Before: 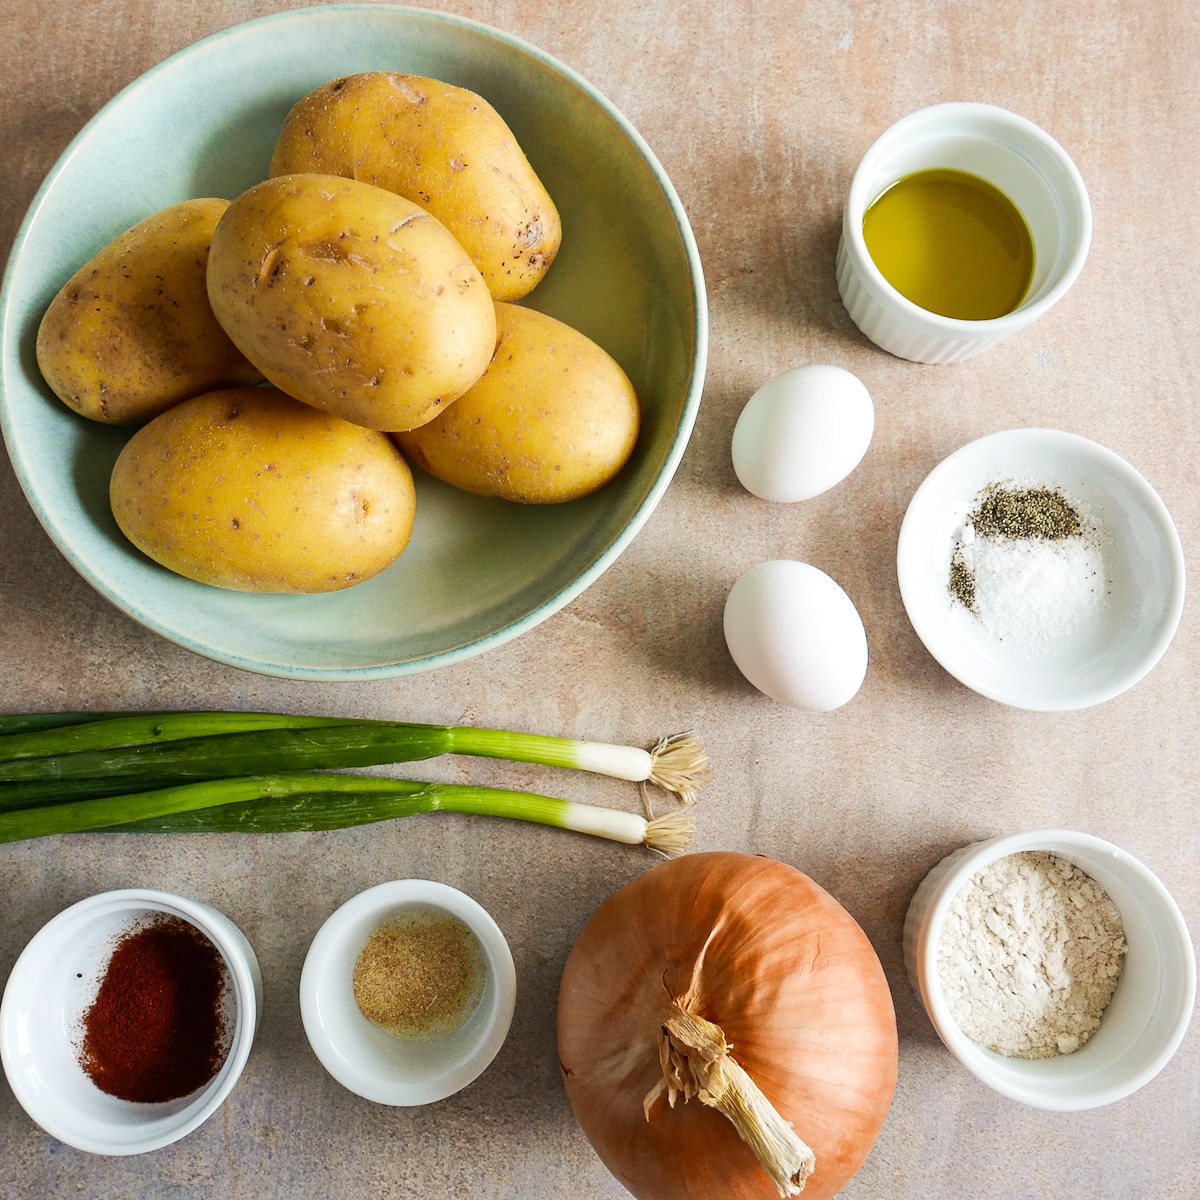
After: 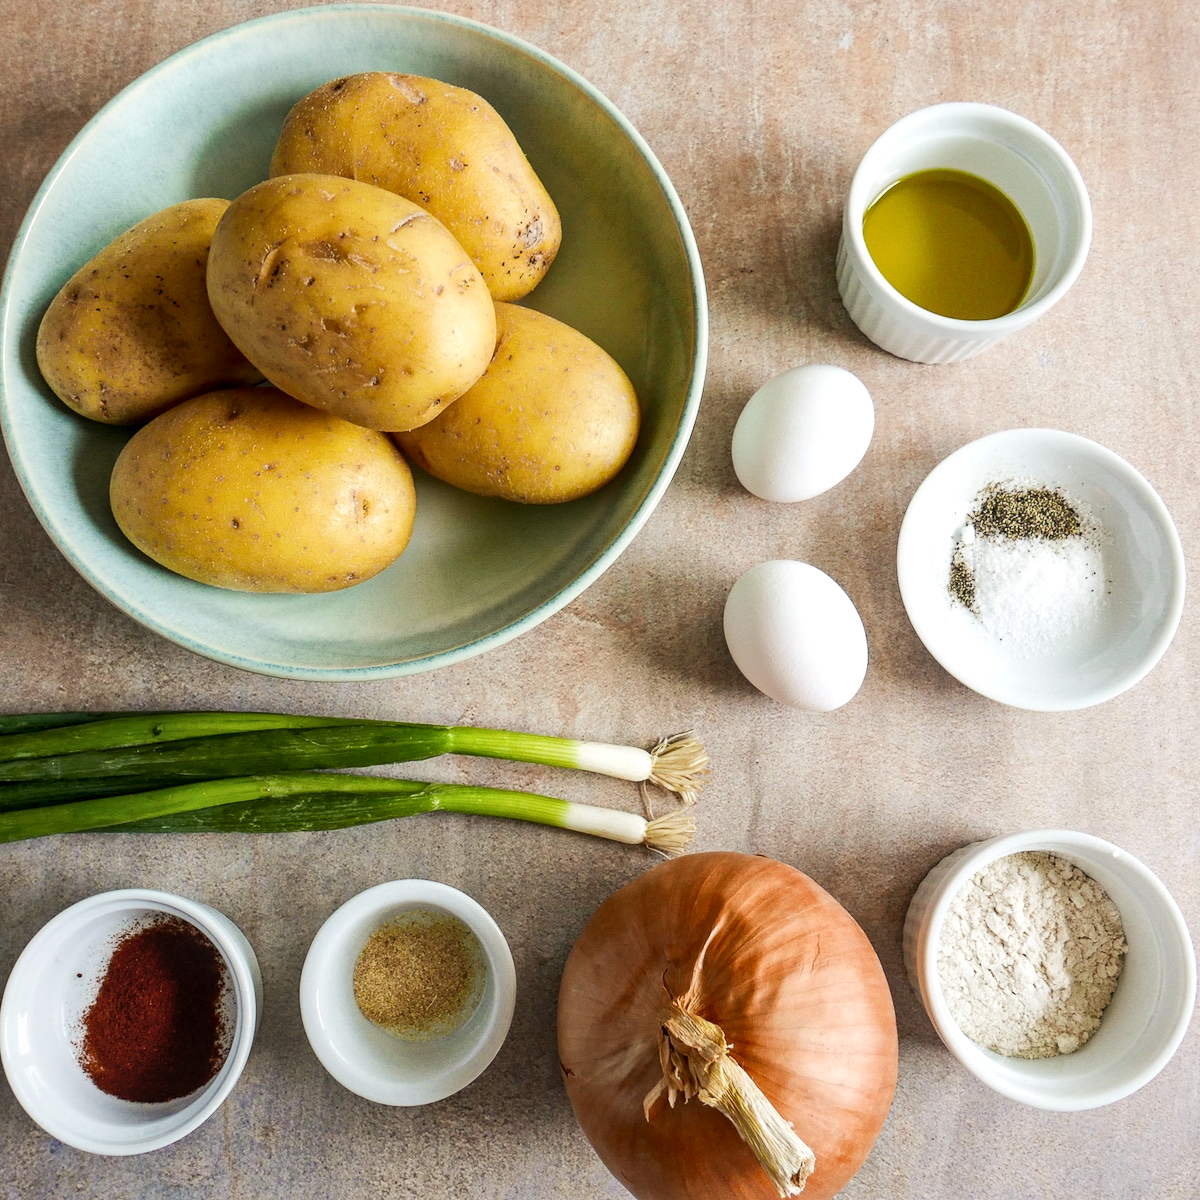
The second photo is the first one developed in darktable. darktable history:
base curve: preserve colors none
color correction: highlights b* 0.065, saturation 0.988
local contrast: on, module defaults
